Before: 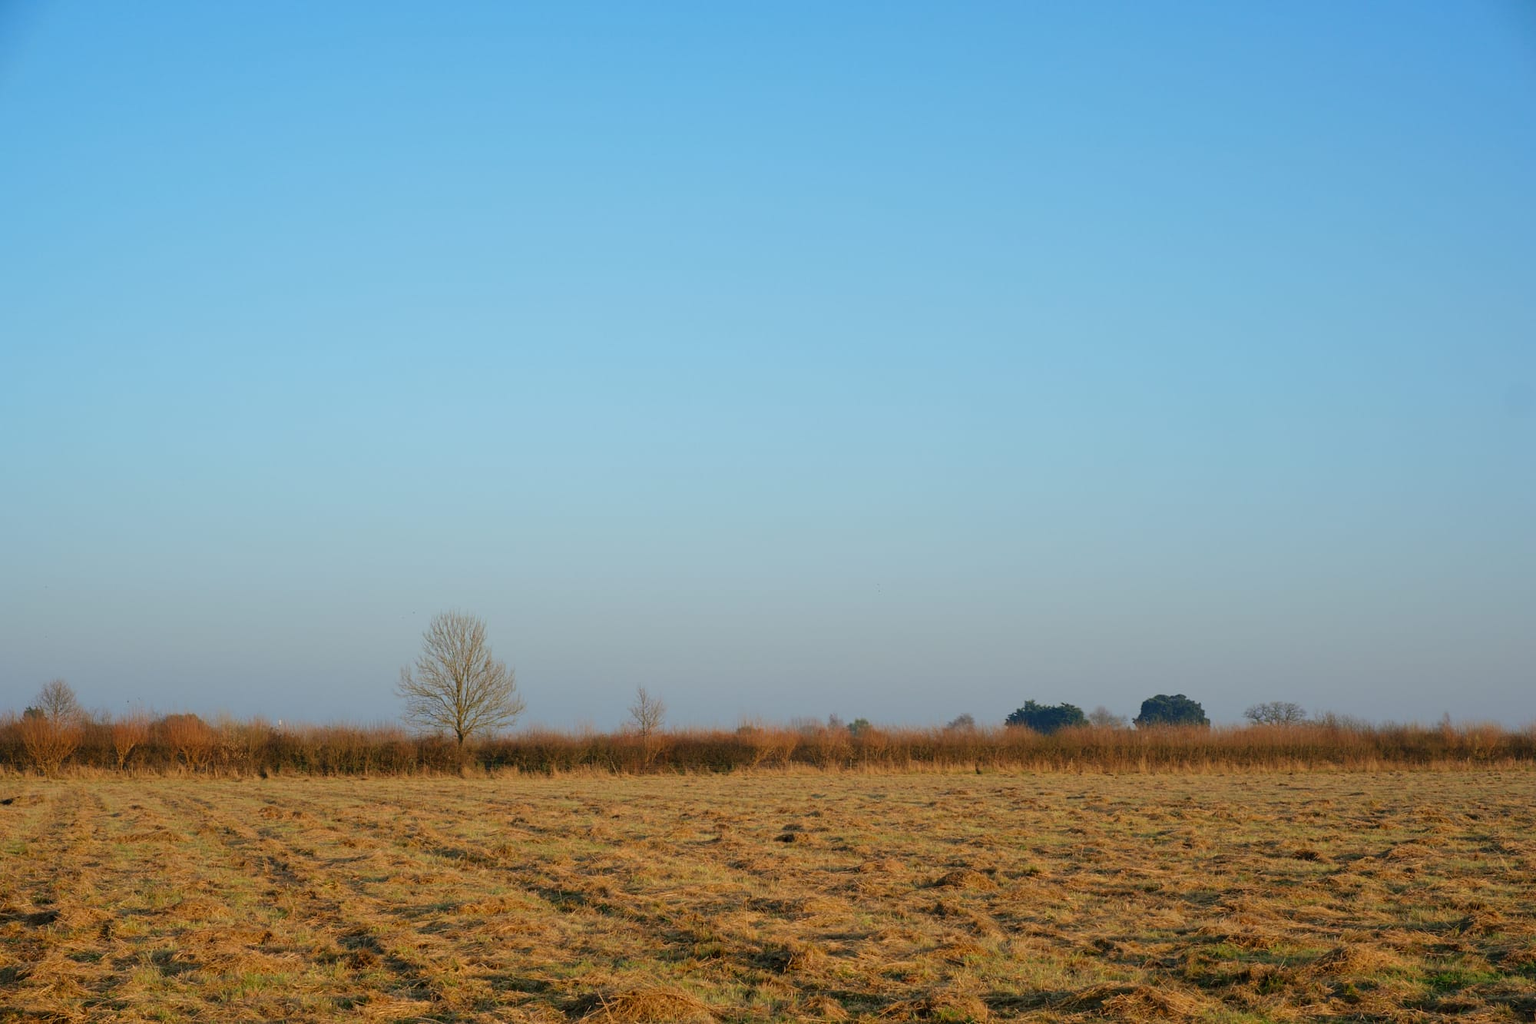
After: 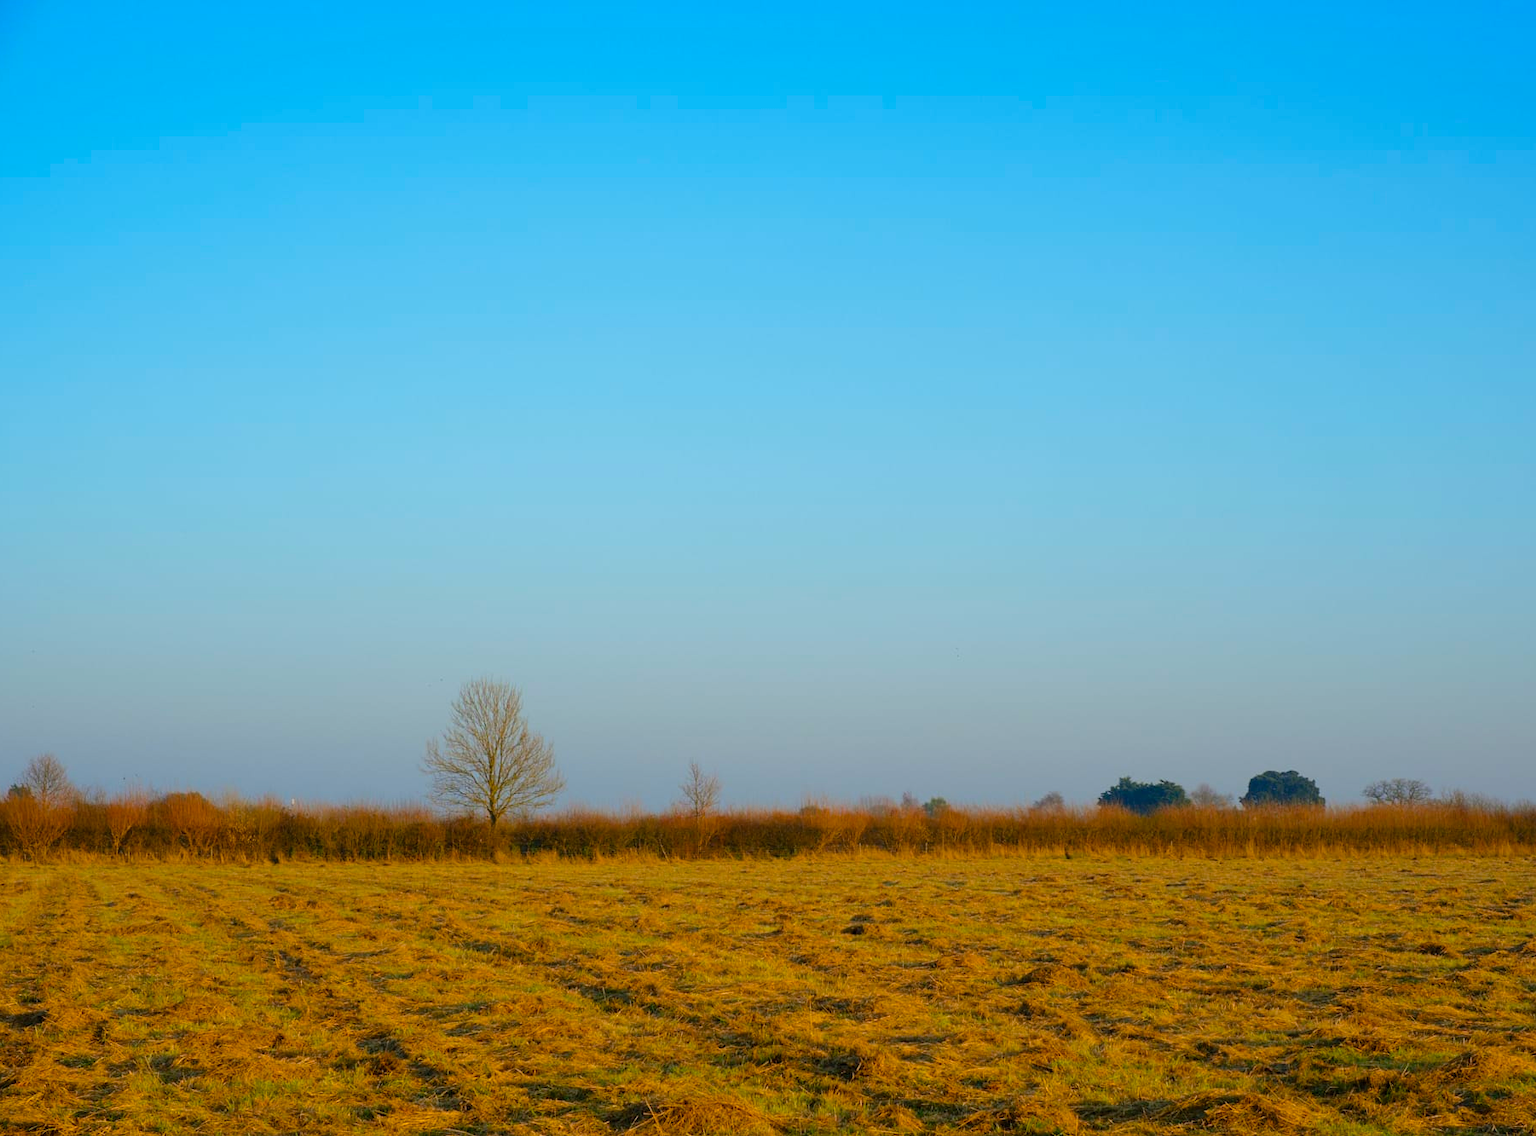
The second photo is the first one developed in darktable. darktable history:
color balance rgb: linear chroma grading › global chroma 15%, perceptual saturation grading › global saturation 30%
crop and rotate: left 1.088%, right 8.807%
tone equalizer: on, module defaults
